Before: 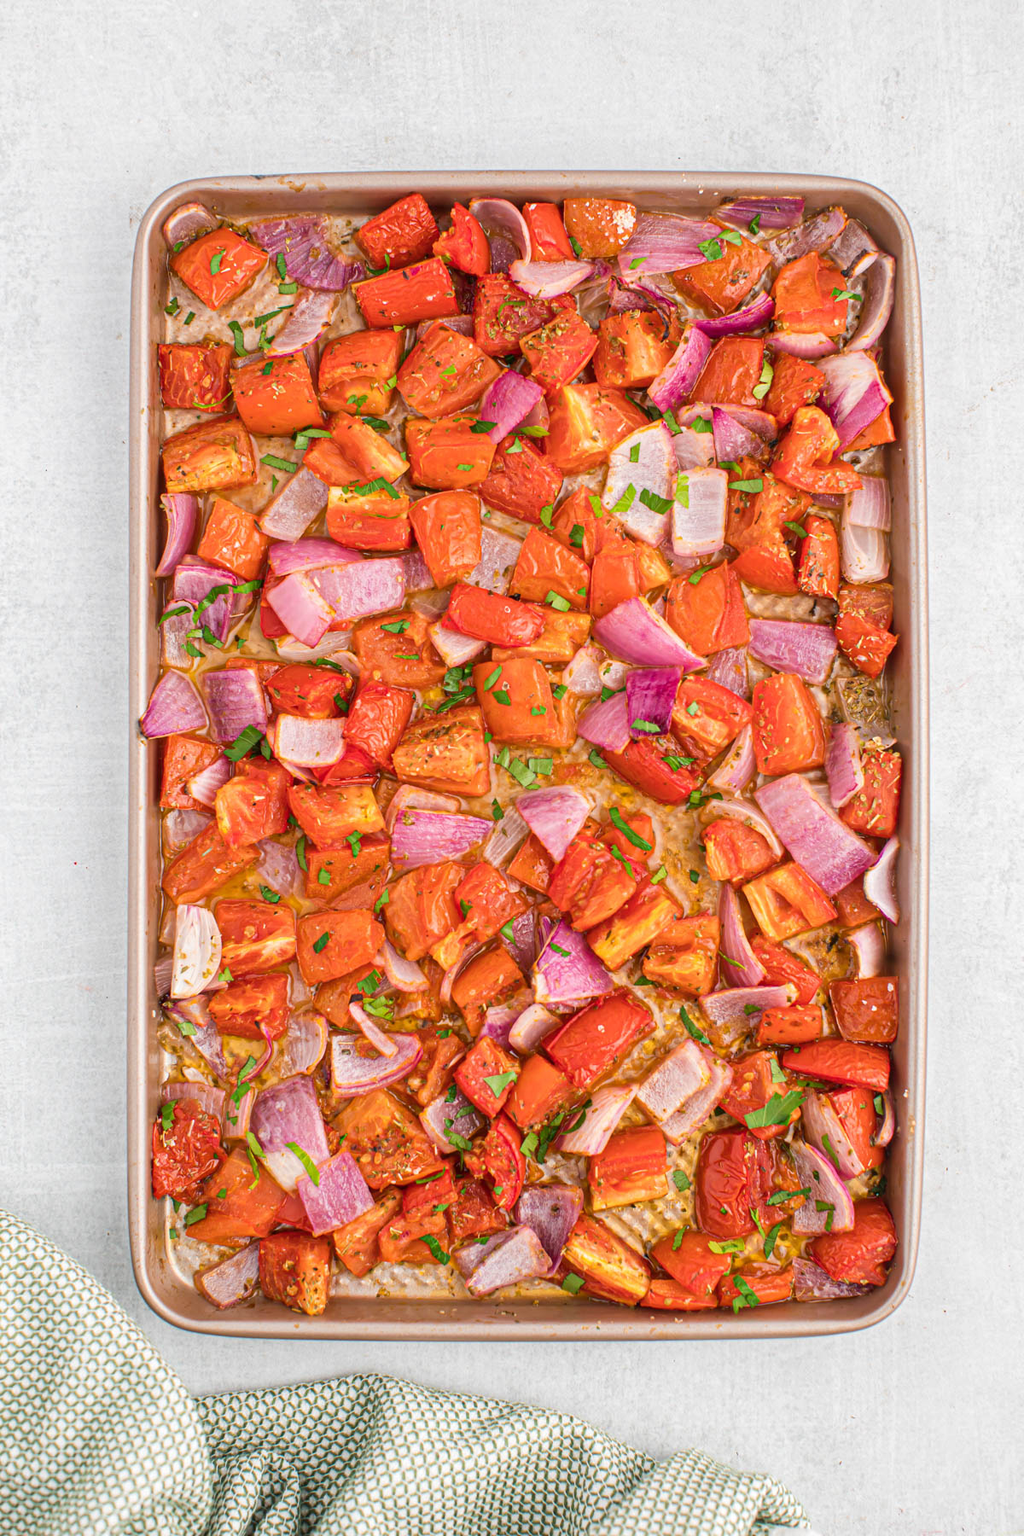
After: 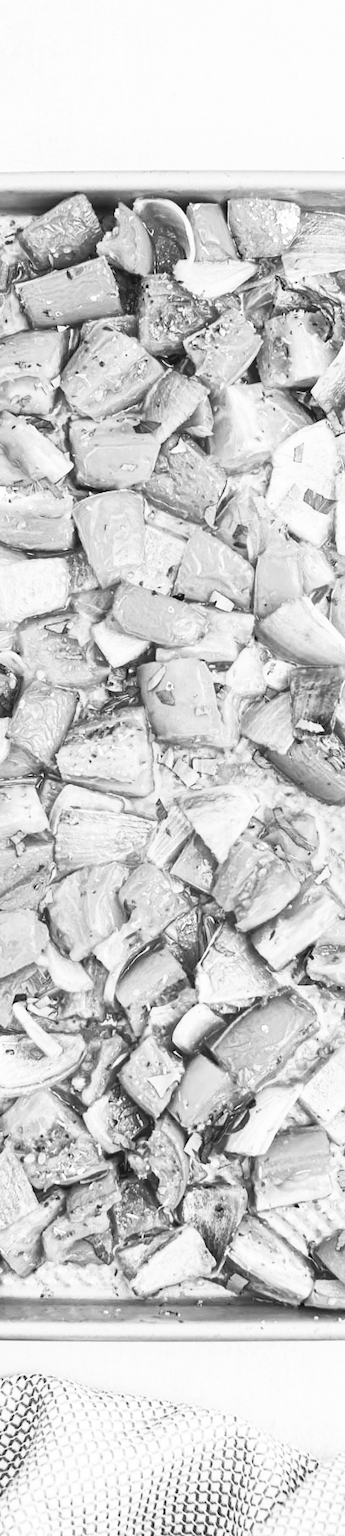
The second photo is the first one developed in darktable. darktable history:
crop: left 32.886%, right 33.35%
contrast brightness saturation: contrast 0.539, brightness 0.461, saturation -0.998
